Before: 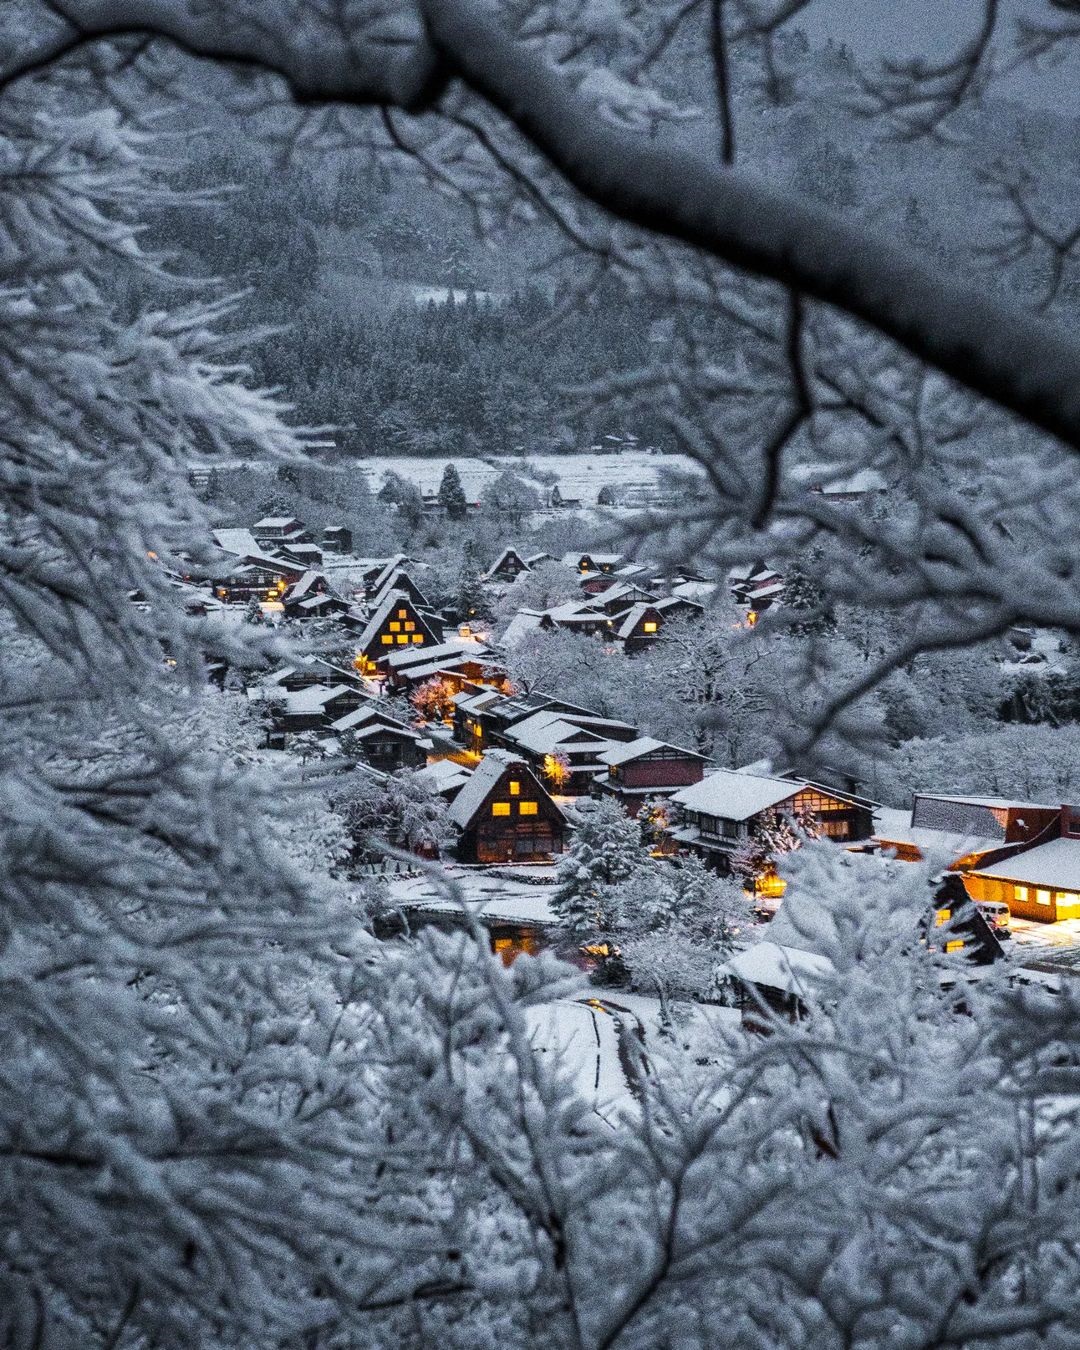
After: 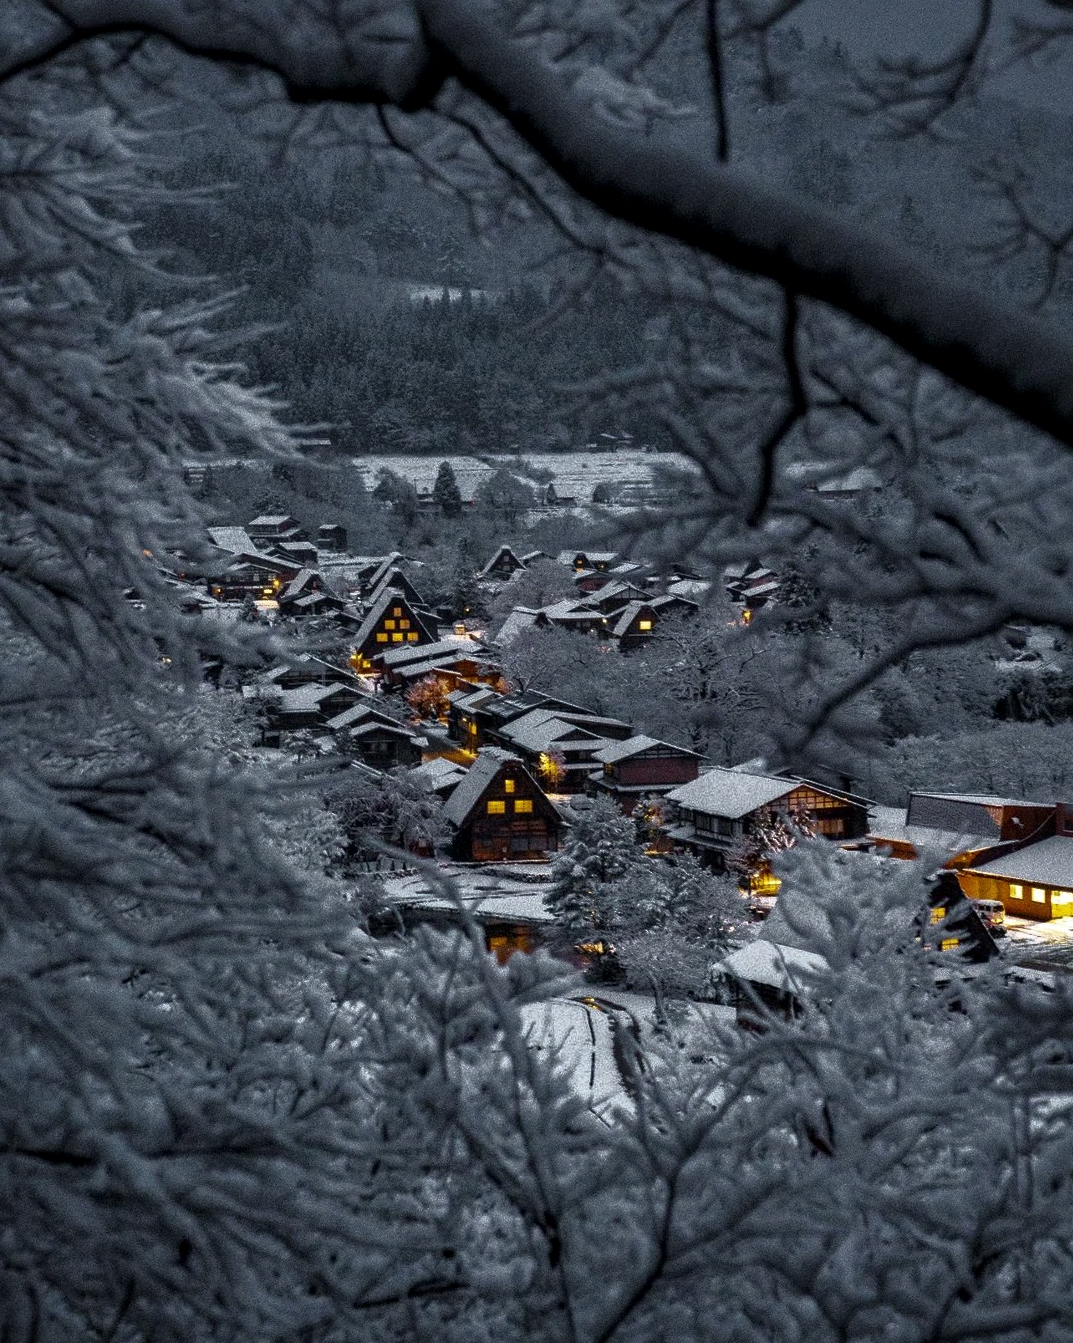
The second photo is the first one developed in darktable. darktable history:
crop and rotate: left 0.614%, top 0.179%, bottom 0.309%
base curve: curves: ch0 [(0, 0) (0.564, 0.291) (0.802, 0.731) (1, 1)]
local contrast: mode bilateral grid, contrast 20, coarseness 50, detail 120%, midtone range 0.2
